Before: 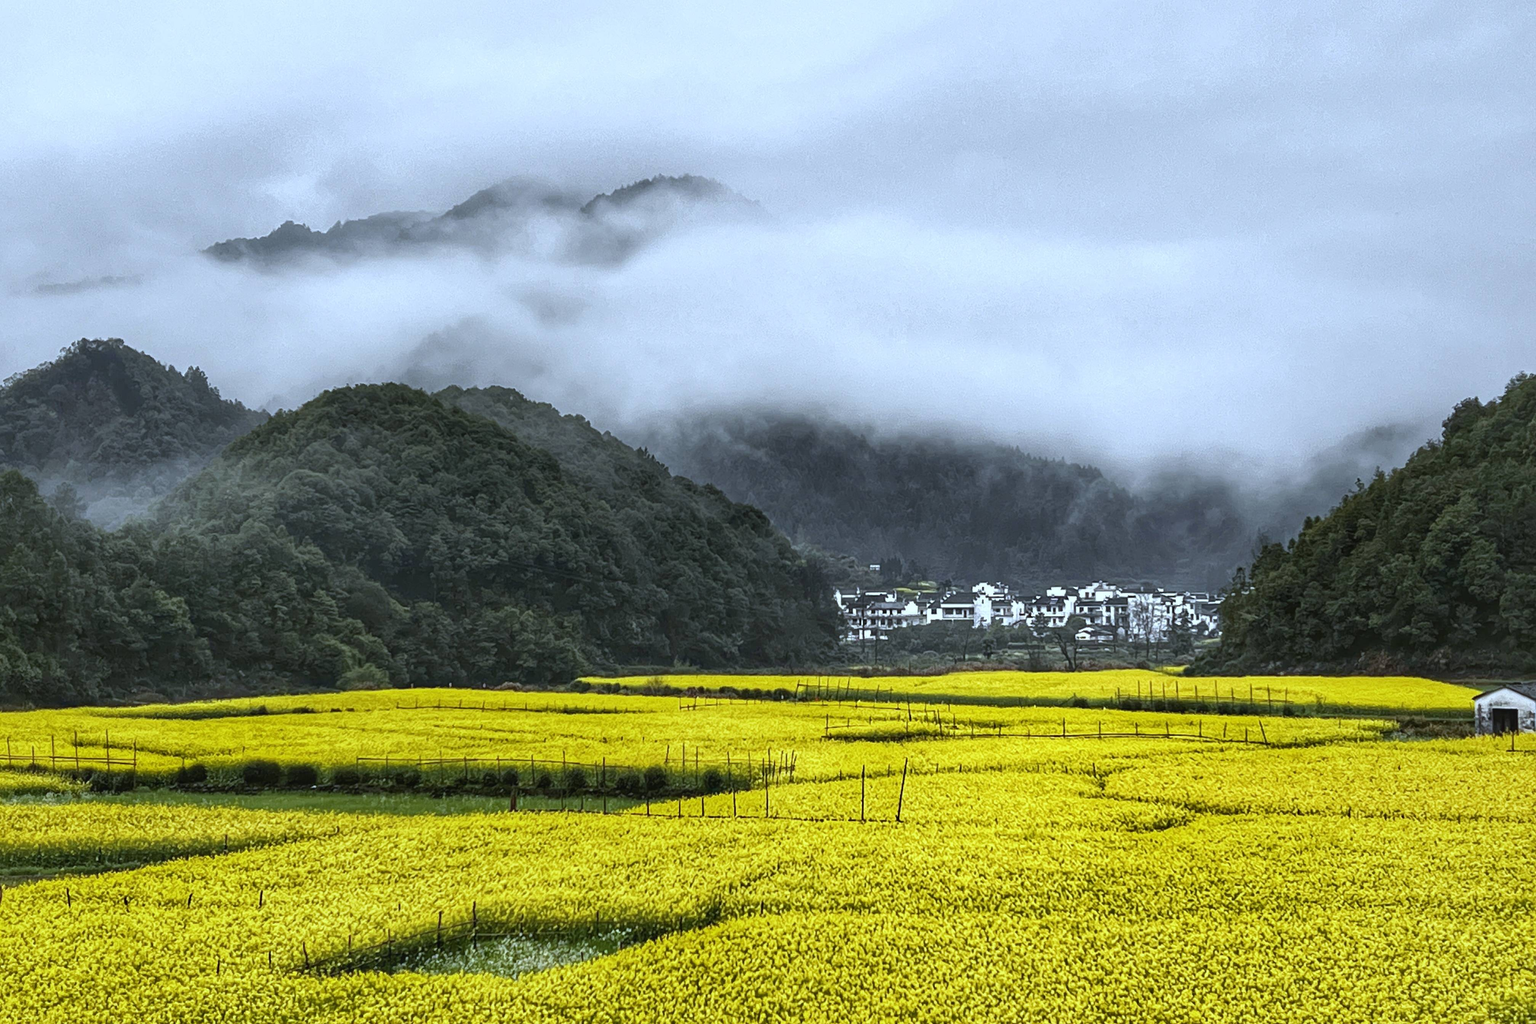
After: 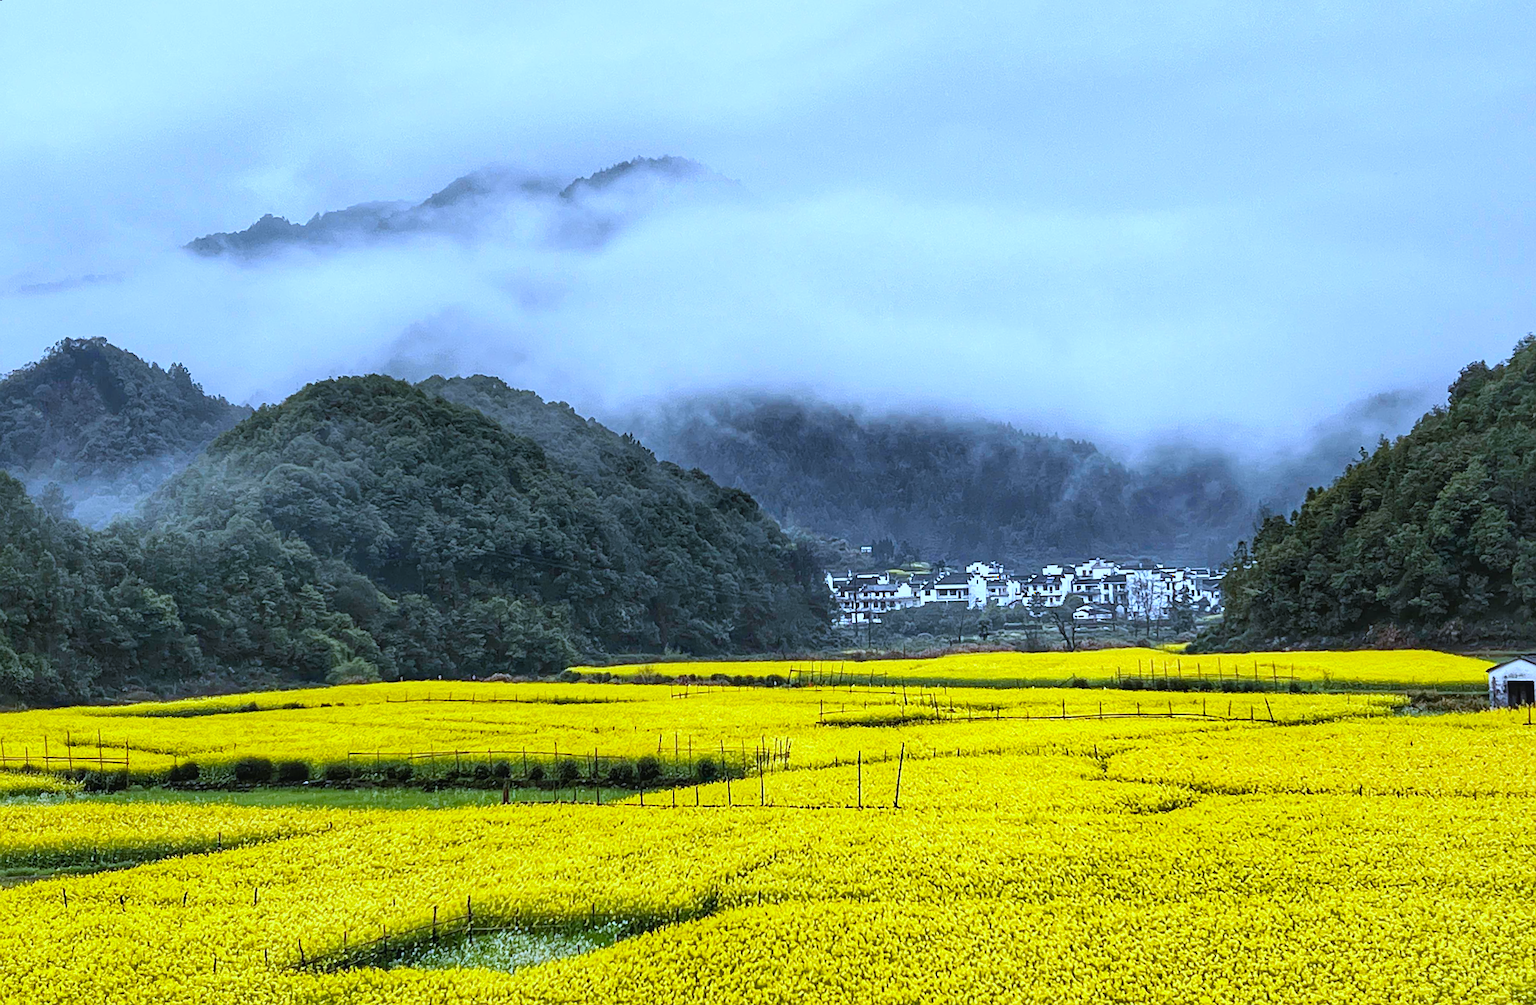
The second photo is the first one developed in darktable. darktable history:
color calibration: output R [0.999, 0.026, -0.11, 0], output G [-0.019, 1.037, -0.099, 0], output B [0.022, -0.023, 0.902, 0], illuminant custom, x 0.367, y 0.392, temperature 4437.75 K, clip negative RGB from gamut false
rotate and perspective: rotation -1.32°, lens shift (horizontal) -0.031, crop left 0.015, crop right 0.985, crop top 0.047, crop bottom 0.982
tone curve: curves: ch0 [(0, 0) (0.07, 0.057) (0.15, 0.177) (0.352, 0.445) (0.59, 0.703) (0.857, 0.908) (1, 1)], color space Lab, linked channels, preserve colors none
sharpen: on, module defaults
white balance: red 0.978, blue 0.999
